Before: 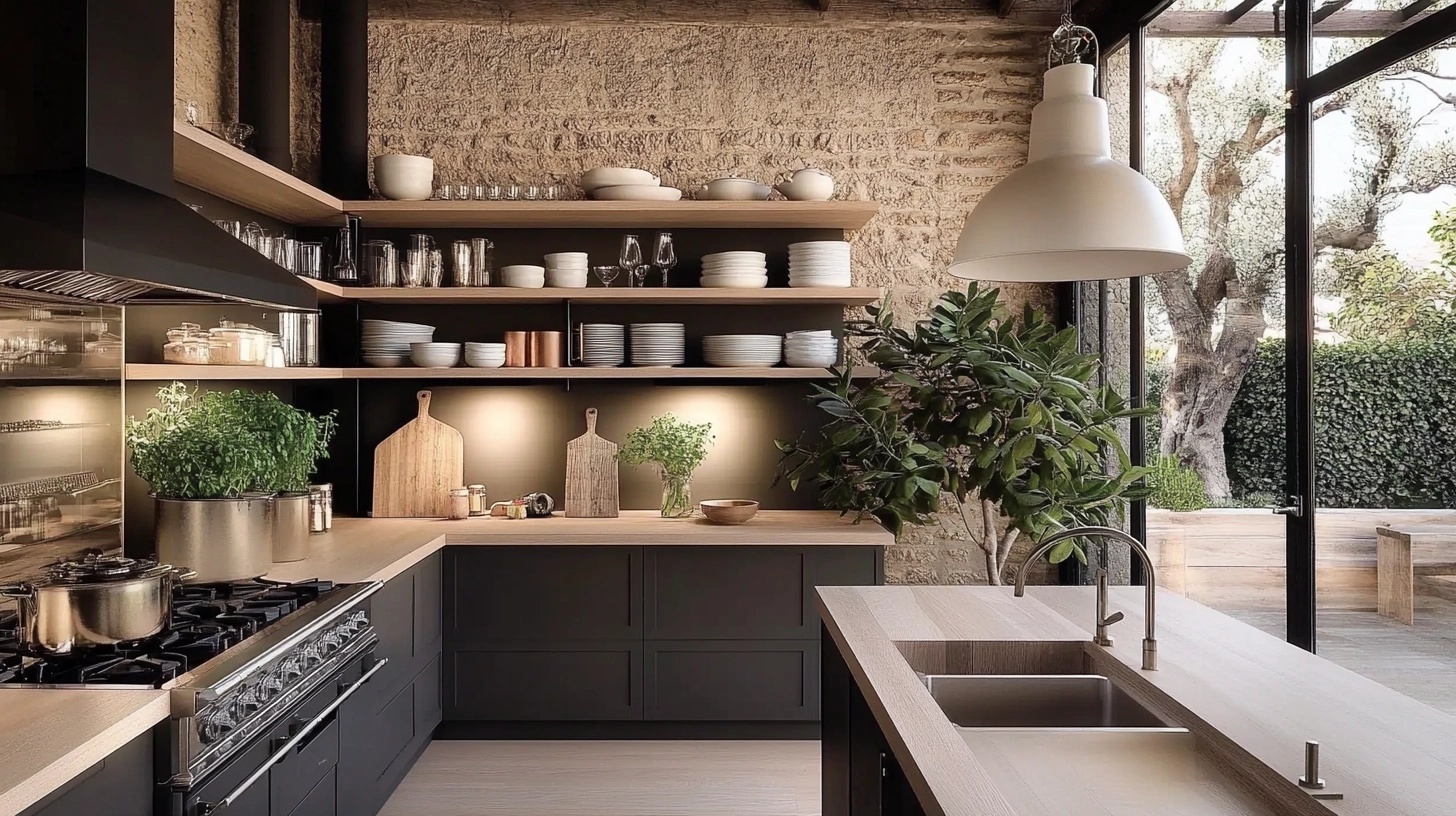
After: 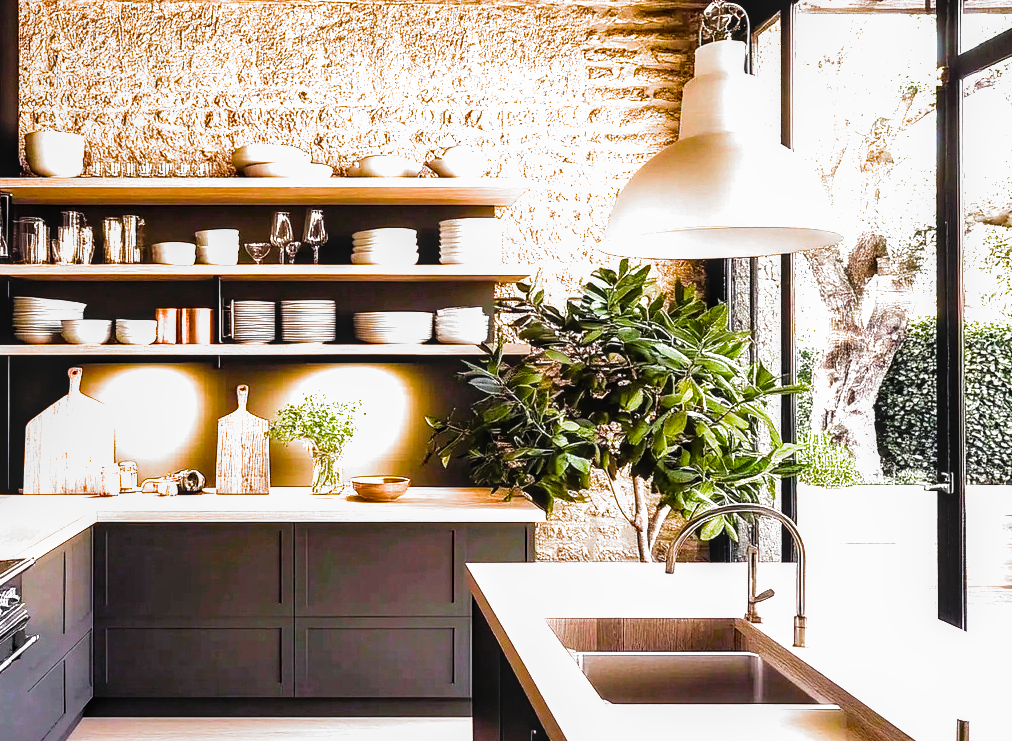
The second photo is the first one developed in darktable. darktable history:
local contrast: on, module defaults
crop and rotate: left 24.034%, top 2.838%, right 6.406%, bottom 6.299%
filmic rgb: black relative exposure -8.2 EV, white relative exposure 2.2 EV, threshold 3 EV, hardness 7.11, latitude 75%, contrast 1.325, highlights saturation mix -2%, shadows ↔ highlights balance 30%, preserve chrominance RGB euclidean norm, color science v5 (2021), contrast in shadows safe, contrast in highlights safe, enable highlight reconstruction true
color balance rgb: linear chroma grading › shadows 10%, linear chroma grading › highlights 10%, linear chroma grading › global chroma 15%, linear chroma grading › mid-tones 15%, perceptual saturation grading › global saturation 40%, perceptual saturation grading › highlights -25%, perceptual saturation grading › mid-tones 35%, perceptual saturation grading › shadows 35%, perceptual brilliance grading › global brilliance 11.29%, global vibrance 11.29%
exposure: black level correction 0, exposure 1.2 EV, compensate exposure bias true, compensate highlight preservation false
